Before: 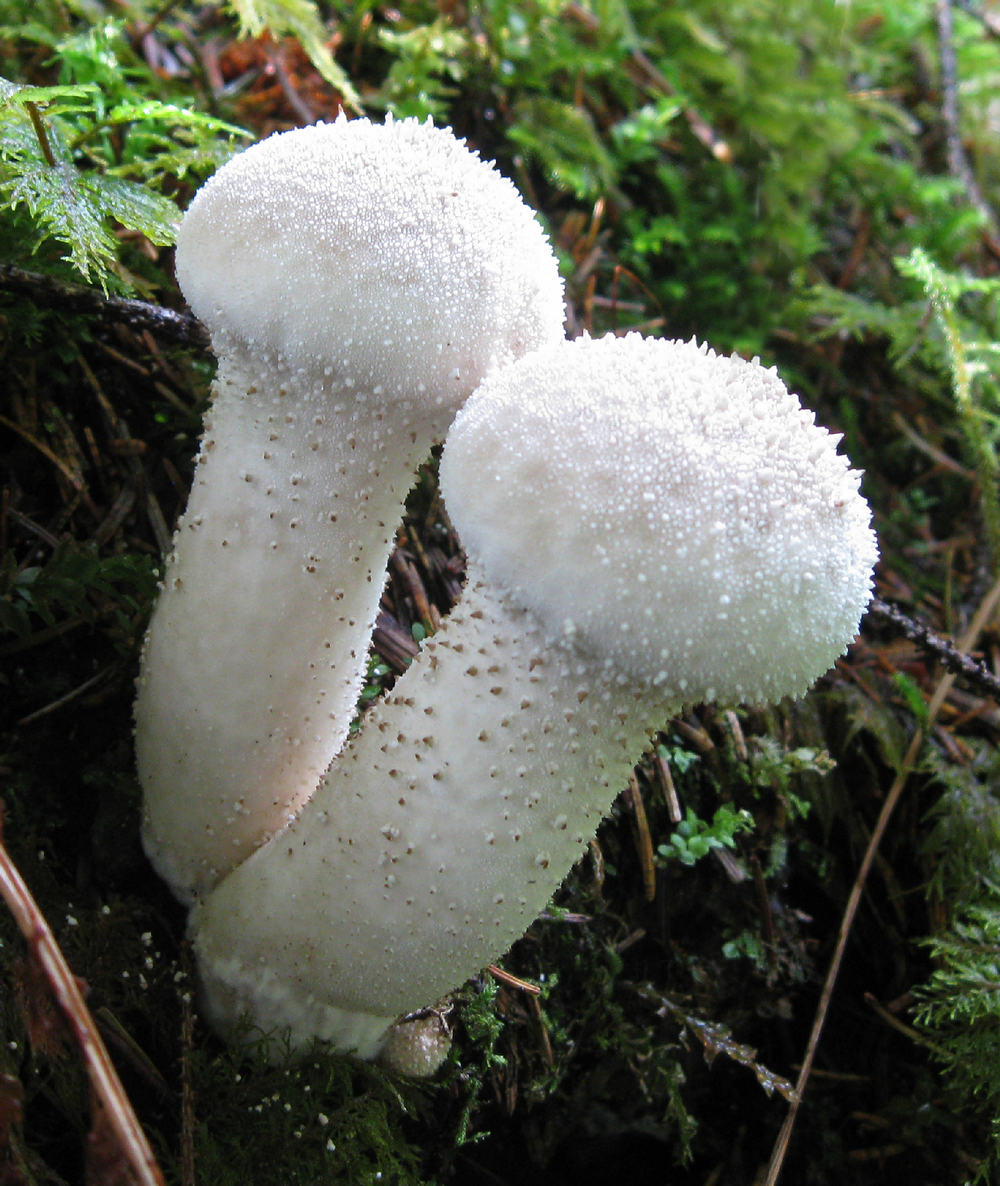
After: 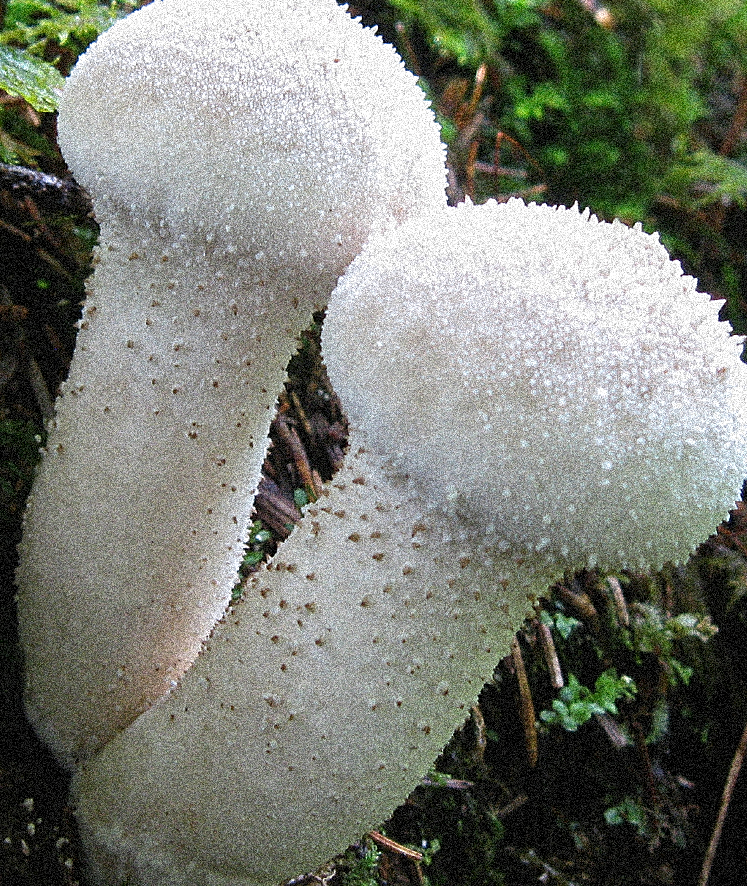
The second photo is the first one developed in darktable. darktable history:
sharpen: on, module defaults
grain: coarseness 3.75 ISO, strength 100%, mid-tones bias 0%
crop and rotate: left 11.831%, top 11.346%, right 13.429%, bottom 13.899%
